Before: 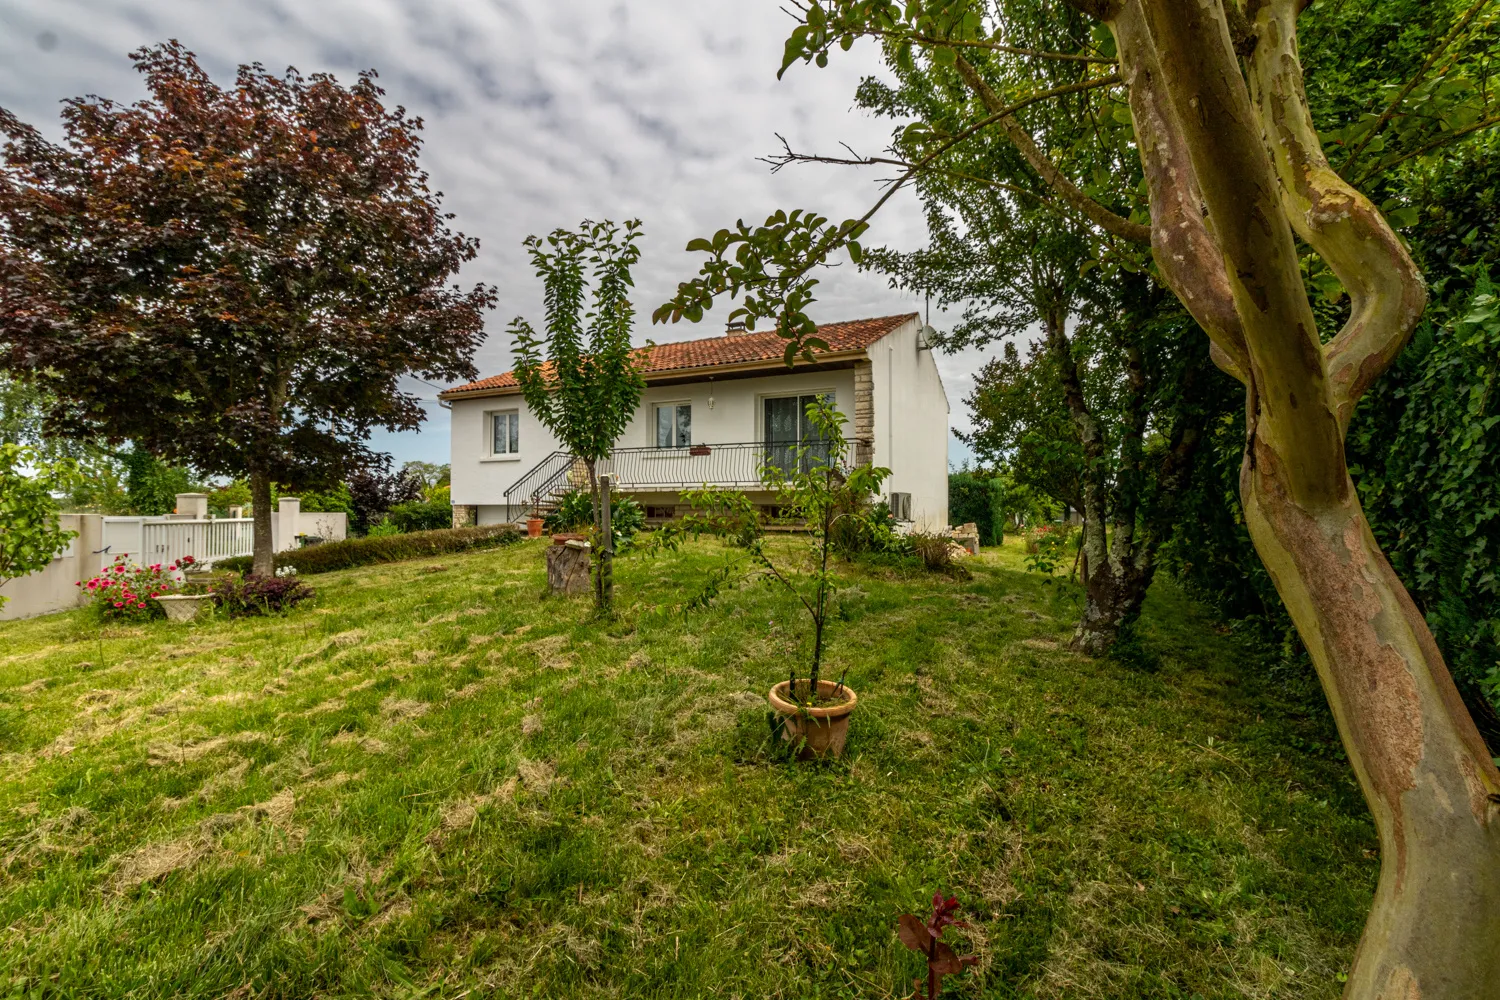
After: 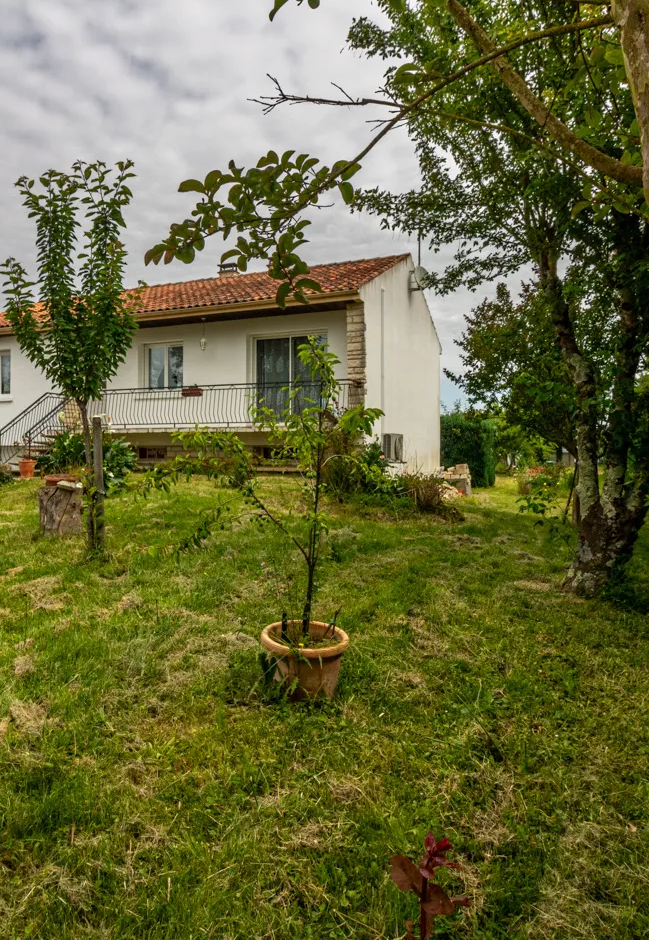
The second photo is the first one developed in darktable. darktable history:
crop: left 33.892%, top 5.949%, right 22.83%
